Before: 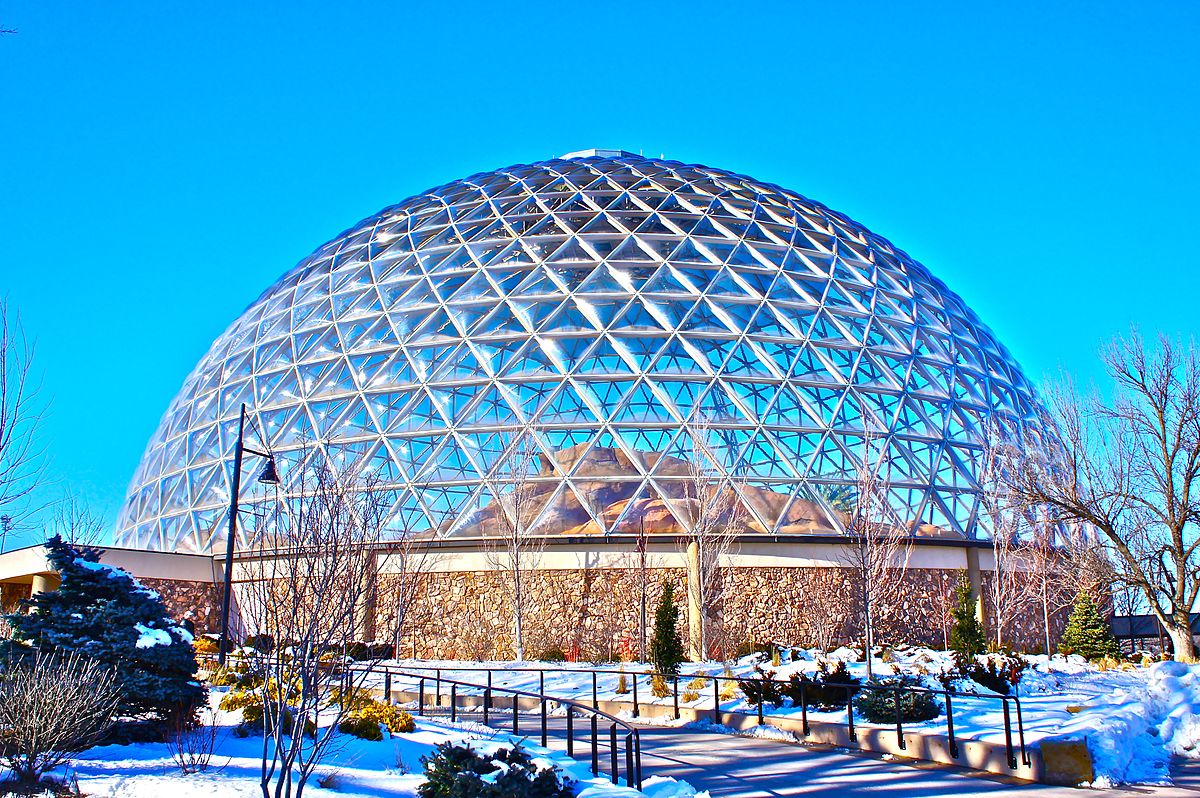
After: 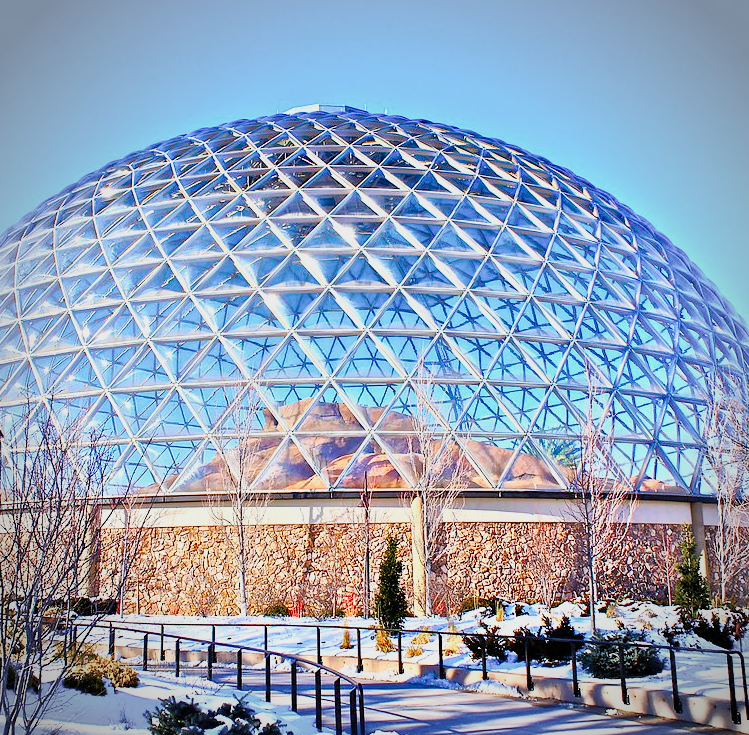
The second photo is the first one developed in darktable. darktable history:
crop and rotate: left 23.074%, top 5.64%, right 14.454%, bottom 2.247%
vignetting: on, module defaults
filmic rgb: middle gray luminance 29%, black relative exposure -10.26 EV, white relative exposure 5.47 EV, target black luminance 0%, hardness 3.93, latitude 1.84%, contrast 1.123, highlights saturation mix 4.35%, shadows ↔ highlights balance 14.62%, color science v4 (2020)
exposure: black level correction 0, exposure 0.7 EV, compensate highlight preservation false
